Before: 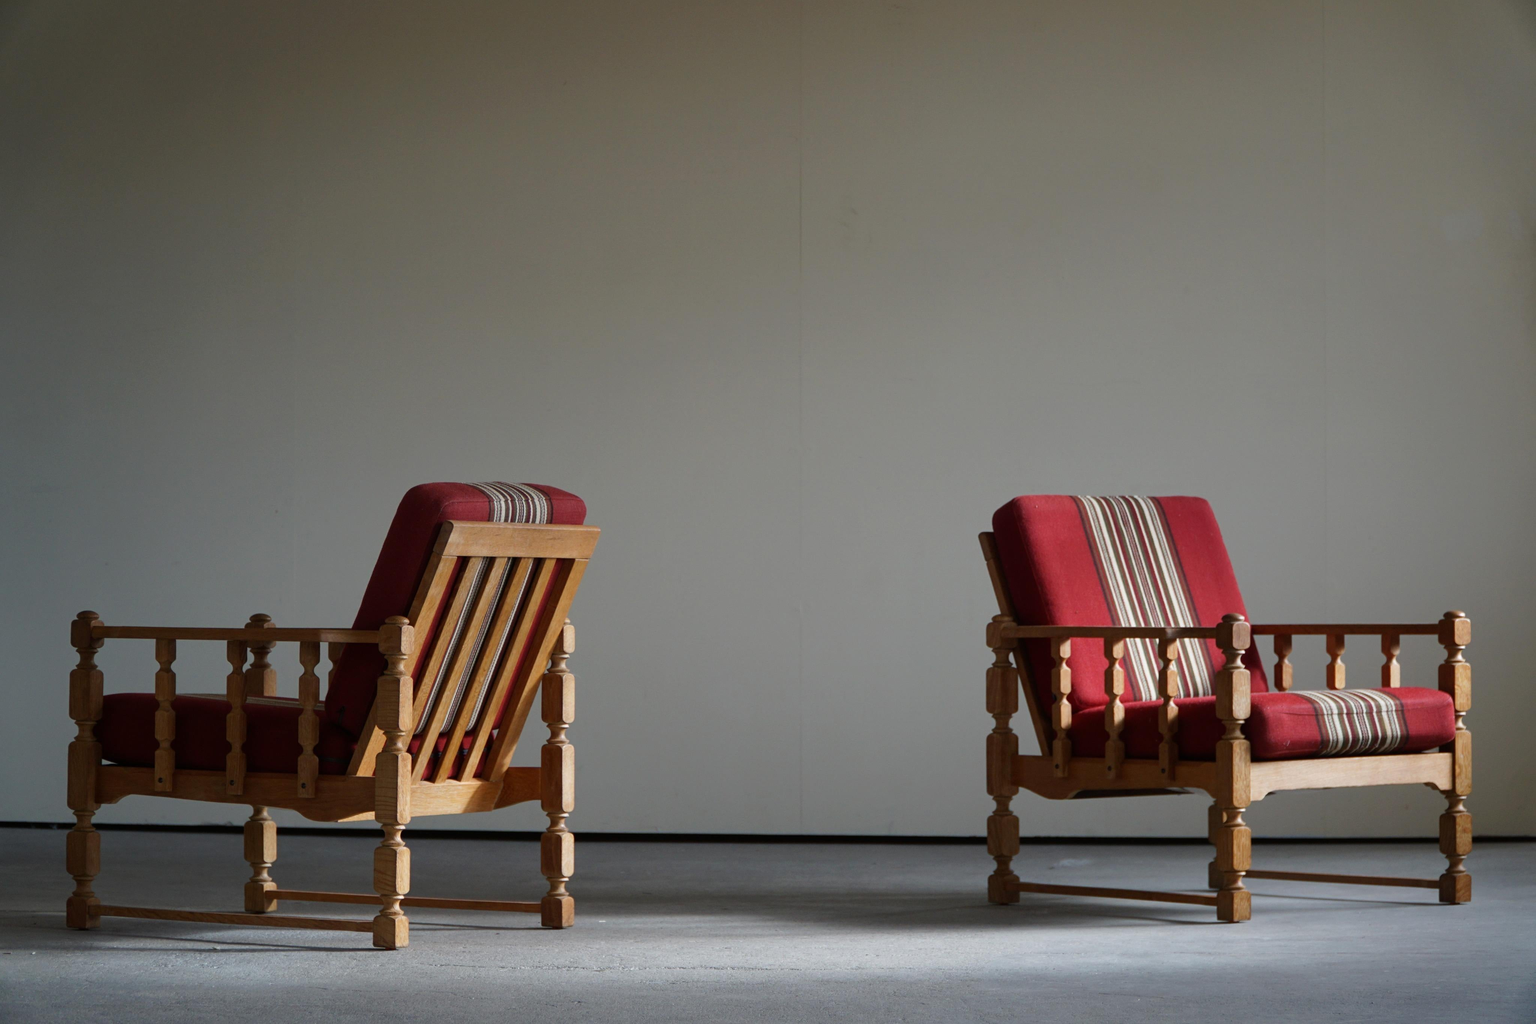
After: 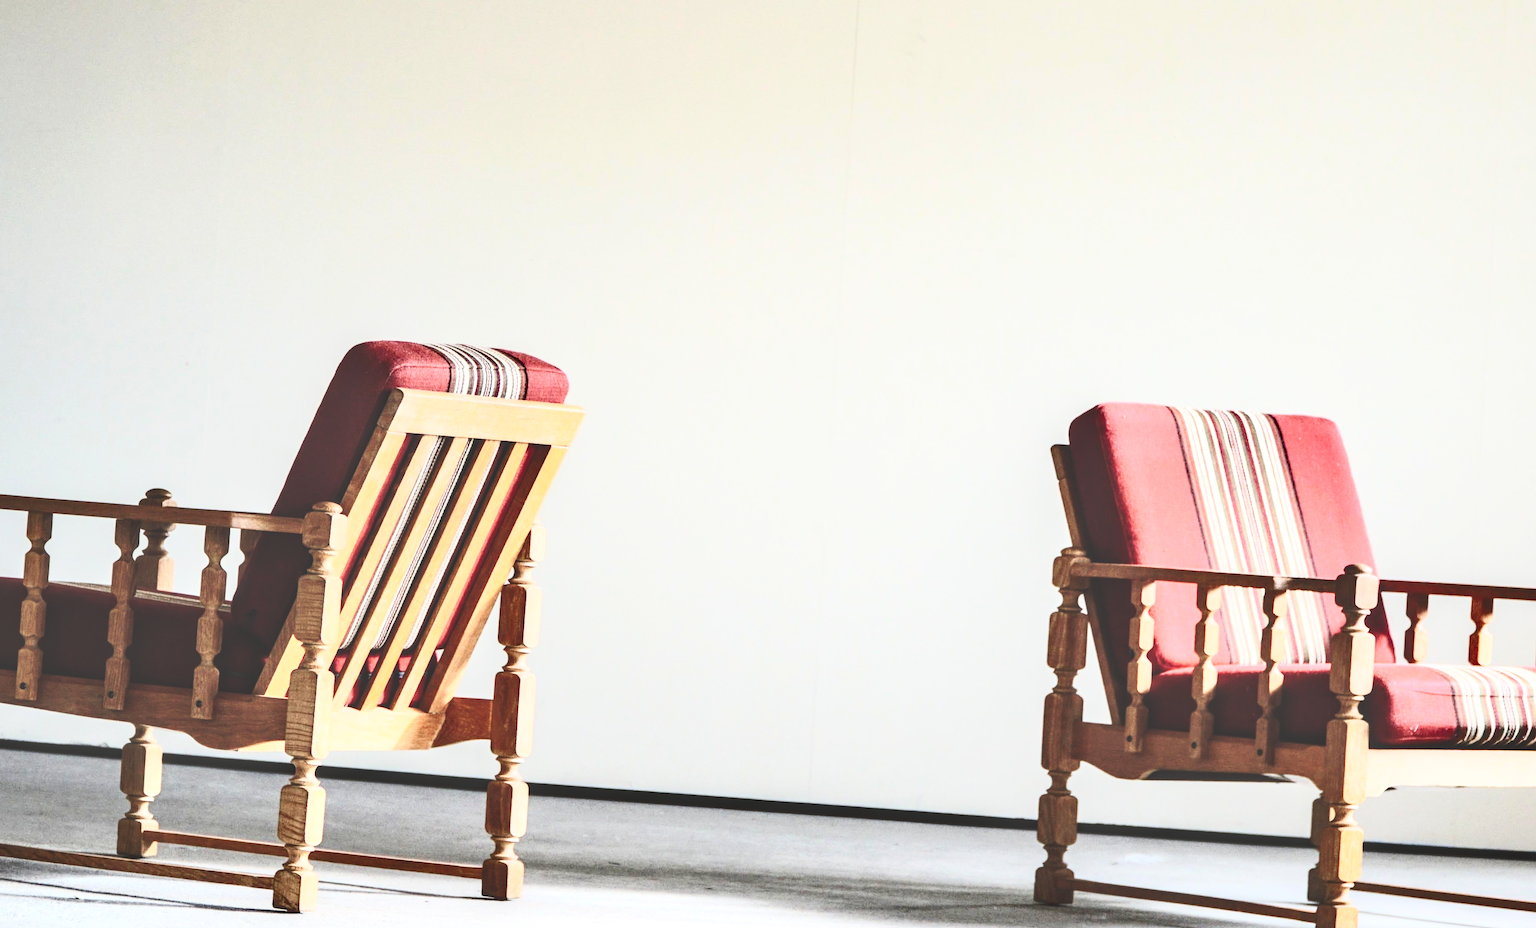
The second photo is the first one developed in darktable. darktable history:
shadows and highlights: low approximation 0.01, soften with gaussian
contrast brightness saturation: contrast 0.629, brightness 0.329, saturation 0.147
local contrast: on, module defaults
crop and rotate: angle -3.61°, left 9.855%, top 20.923%, right 12.299%, bottom 11.902%
exposure: black level correction -0.023, exposure 1.394 EV, compensate highlight preservation false
tone curve: curves: ch0 [(0, 0) (0.003, 0.117) (0.011, 0.118) (0.025, 0.123) (0.044, 0.13) (0.069, 0.137) (0.1, 0.149) (0.136, 0.157) (0.177, 0.184) (0.224, 0.217) (0.277, 0.257) (0.335, 0.324) (0.399, 0.406) (0.468, 0.511) (0.543, 0.609) (0.623, 0.712) (0.709, 0.8) (0.801, 0.877) (0.898, 0.938) (1, 1)], preserve colors none
tone equalizer: edges refinement/feathering 500, mask exposure compensation -1.57 EV, preserve details no
